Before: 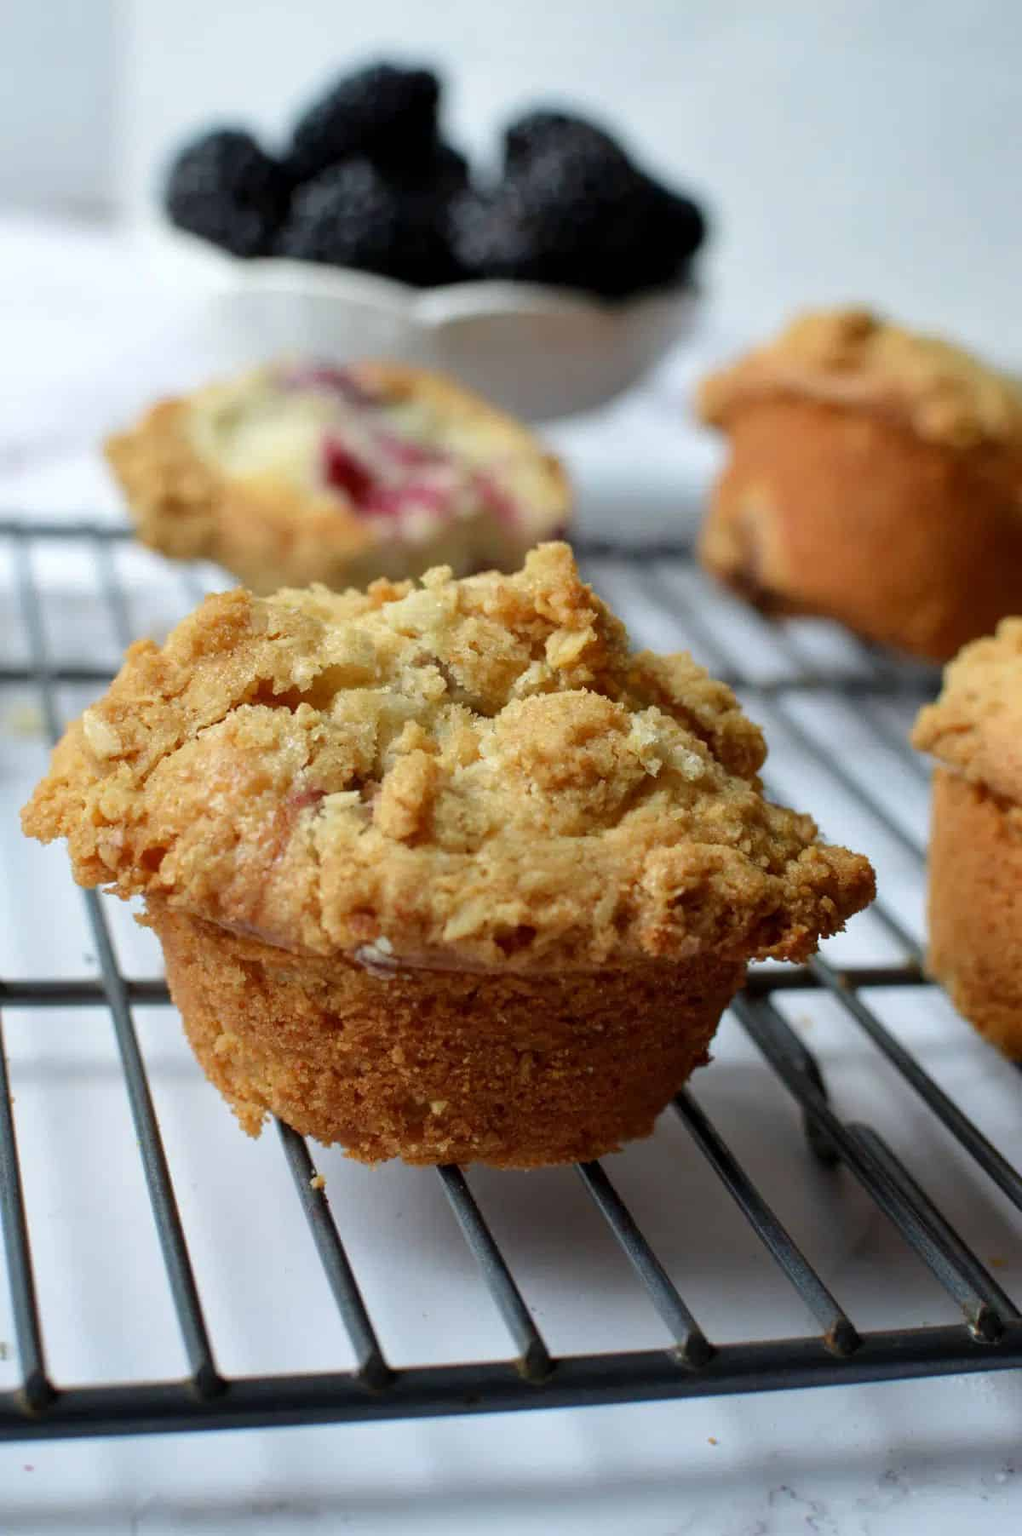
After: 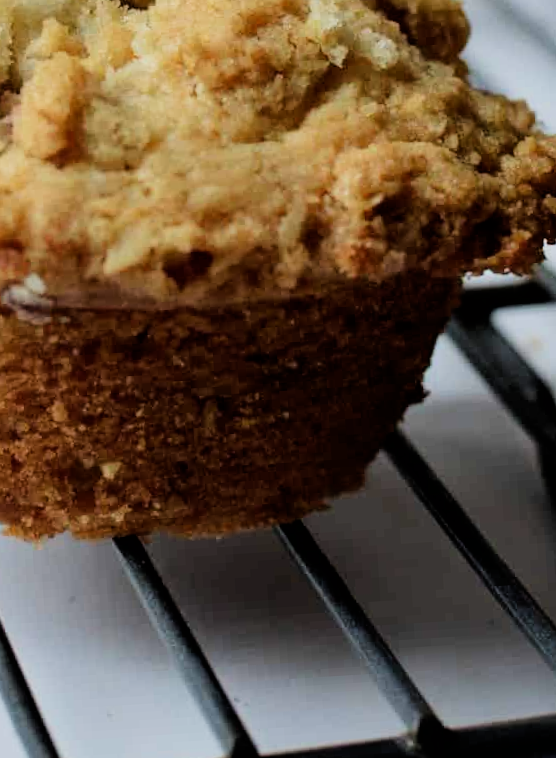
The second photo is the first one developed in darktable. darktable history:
rotate and perspective: rotation -3.52°, crop left 0.036, crop right 0.964, crop top 0.081, crop bottom 0.919
filmic rgb: black relative exposure -5 EV, hardness 2.88, contrast 1.3
crop: left 35.976%, top 45.819%, right 18.162%, bottom 5.807%
